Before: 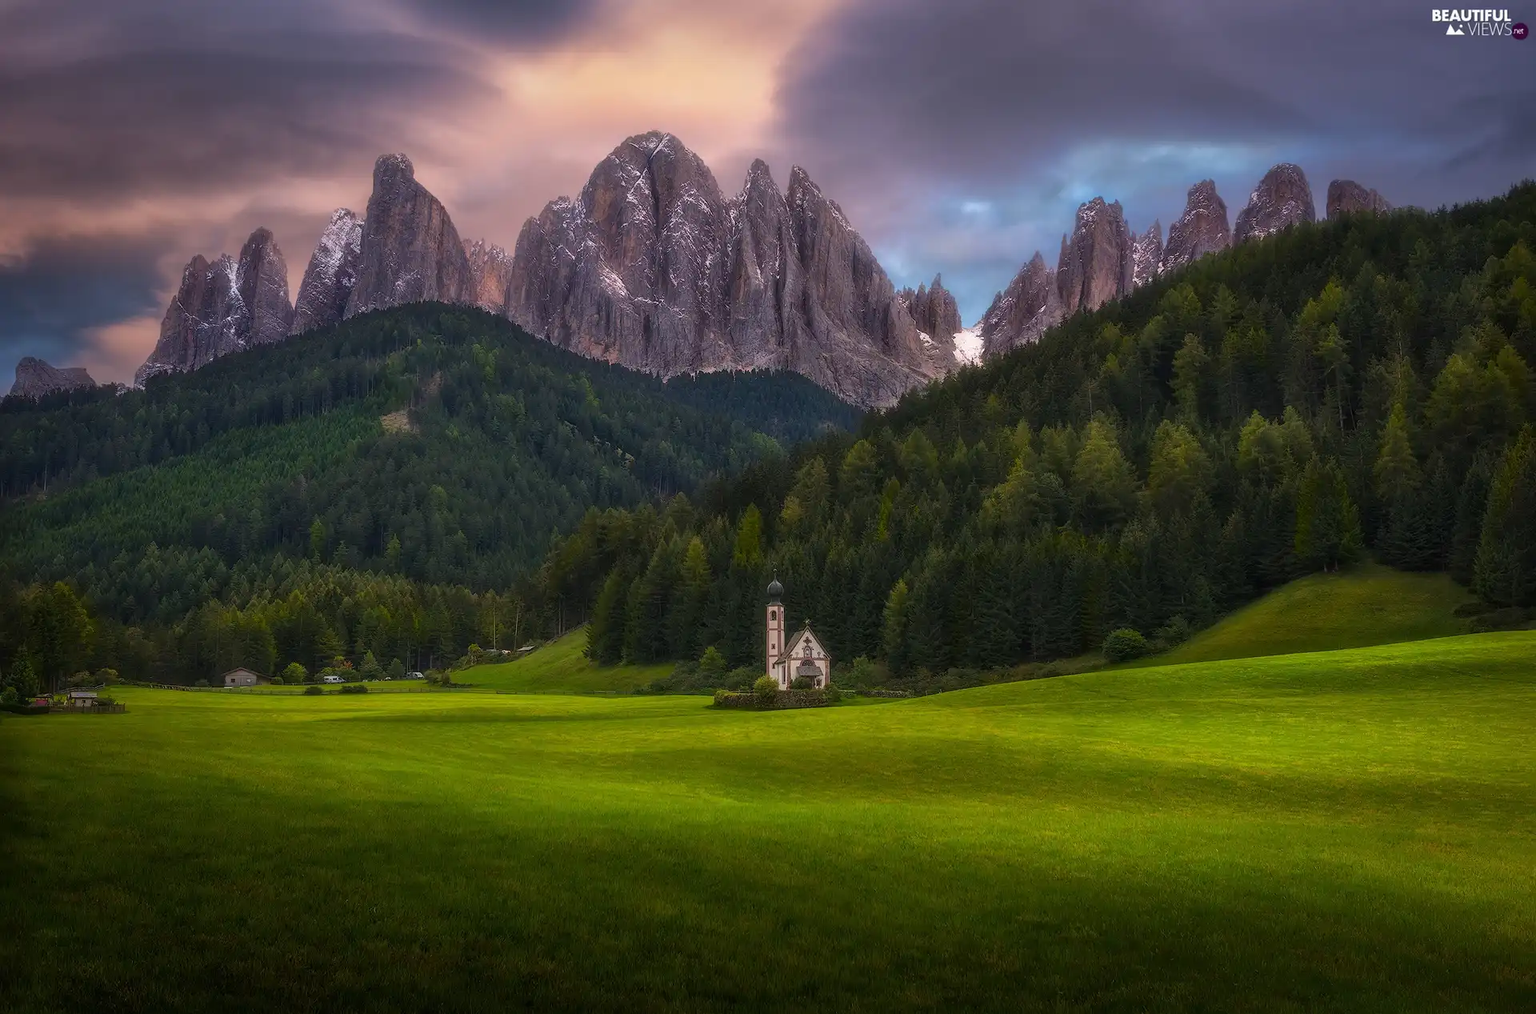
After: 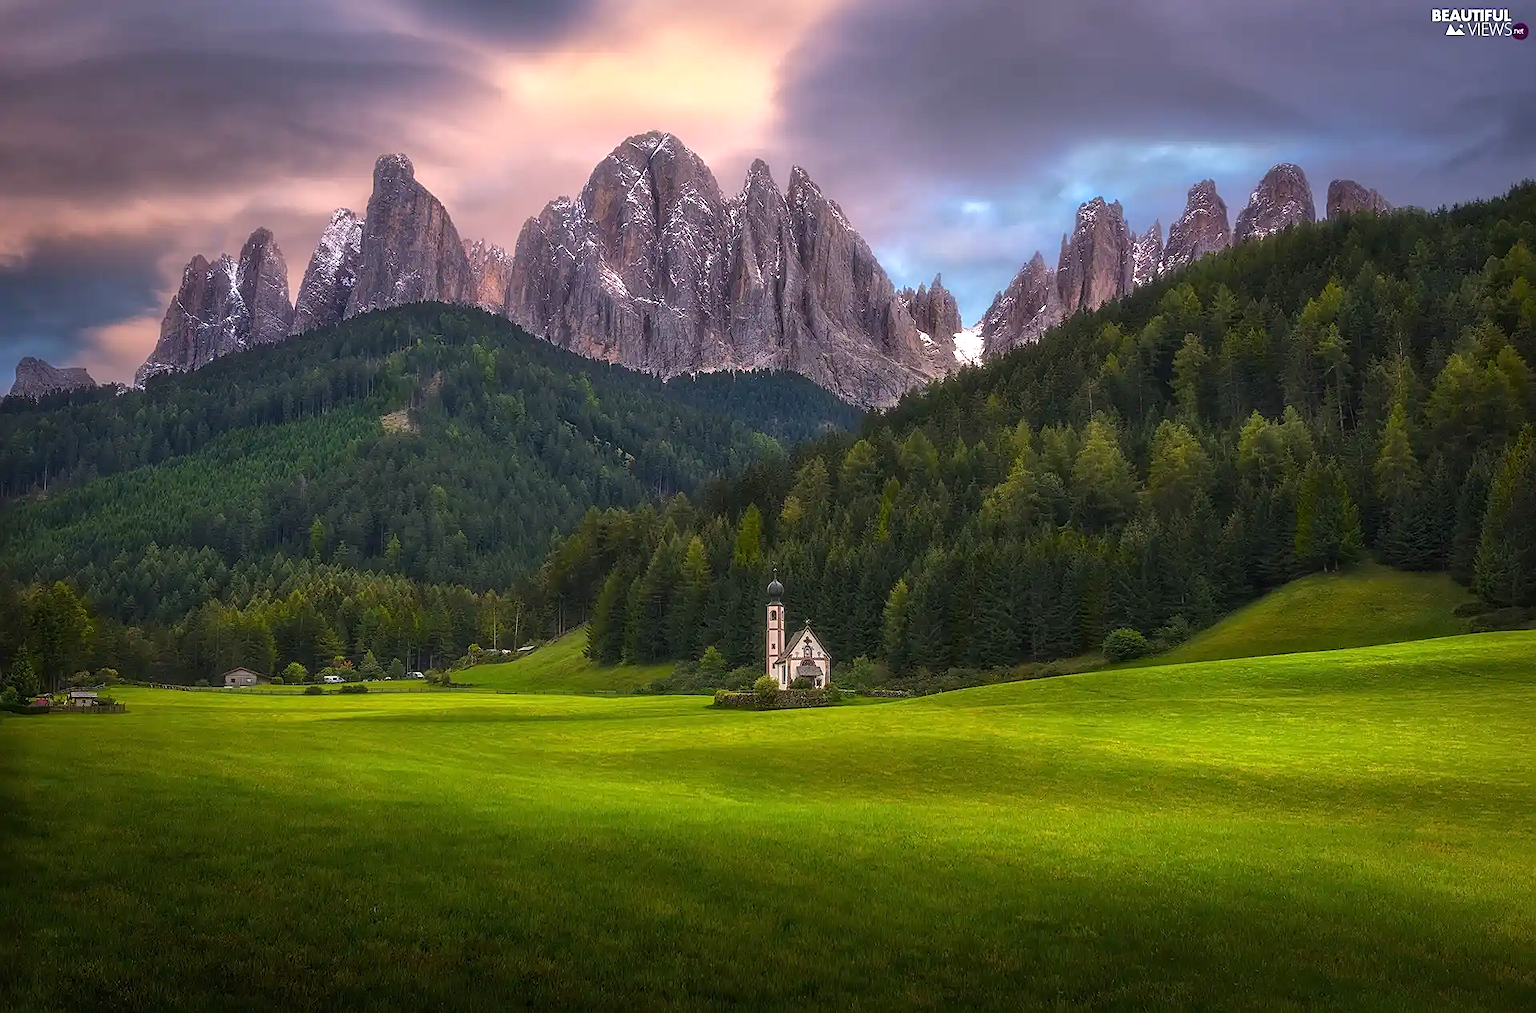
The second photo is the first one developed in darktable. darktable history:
exposure: exposure 0.606 EV, compensate highlight preservation false
sharpen: on, module defaults
